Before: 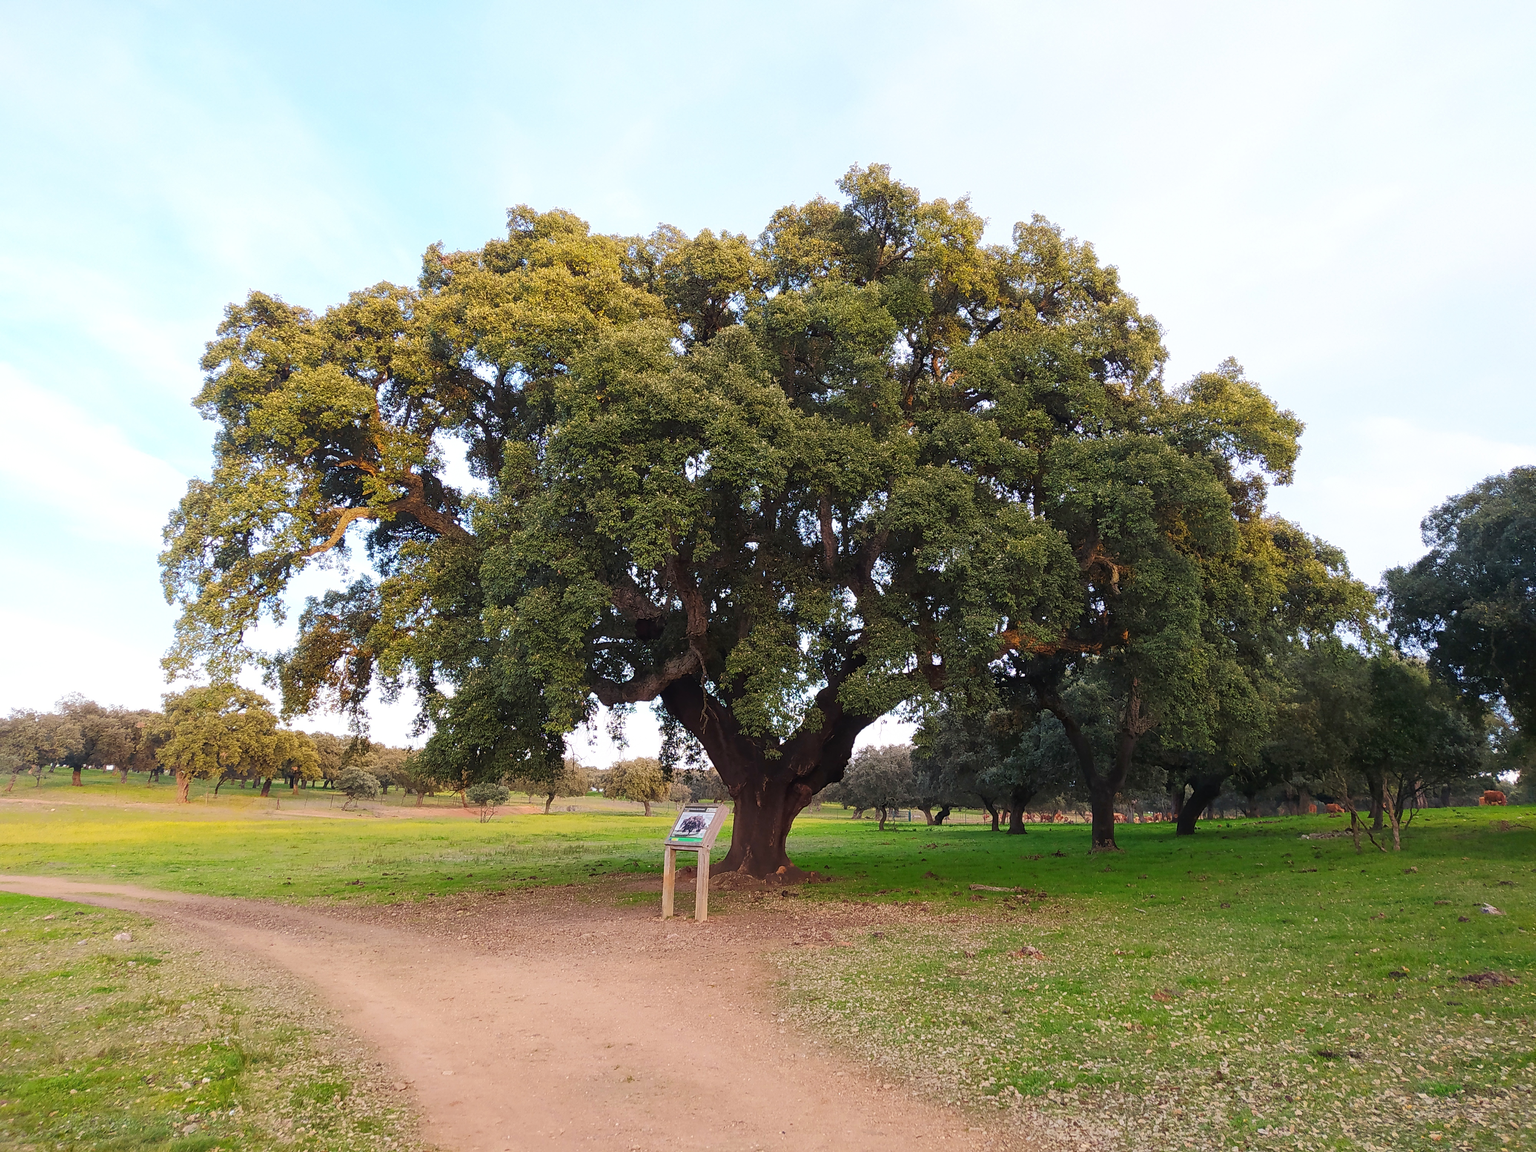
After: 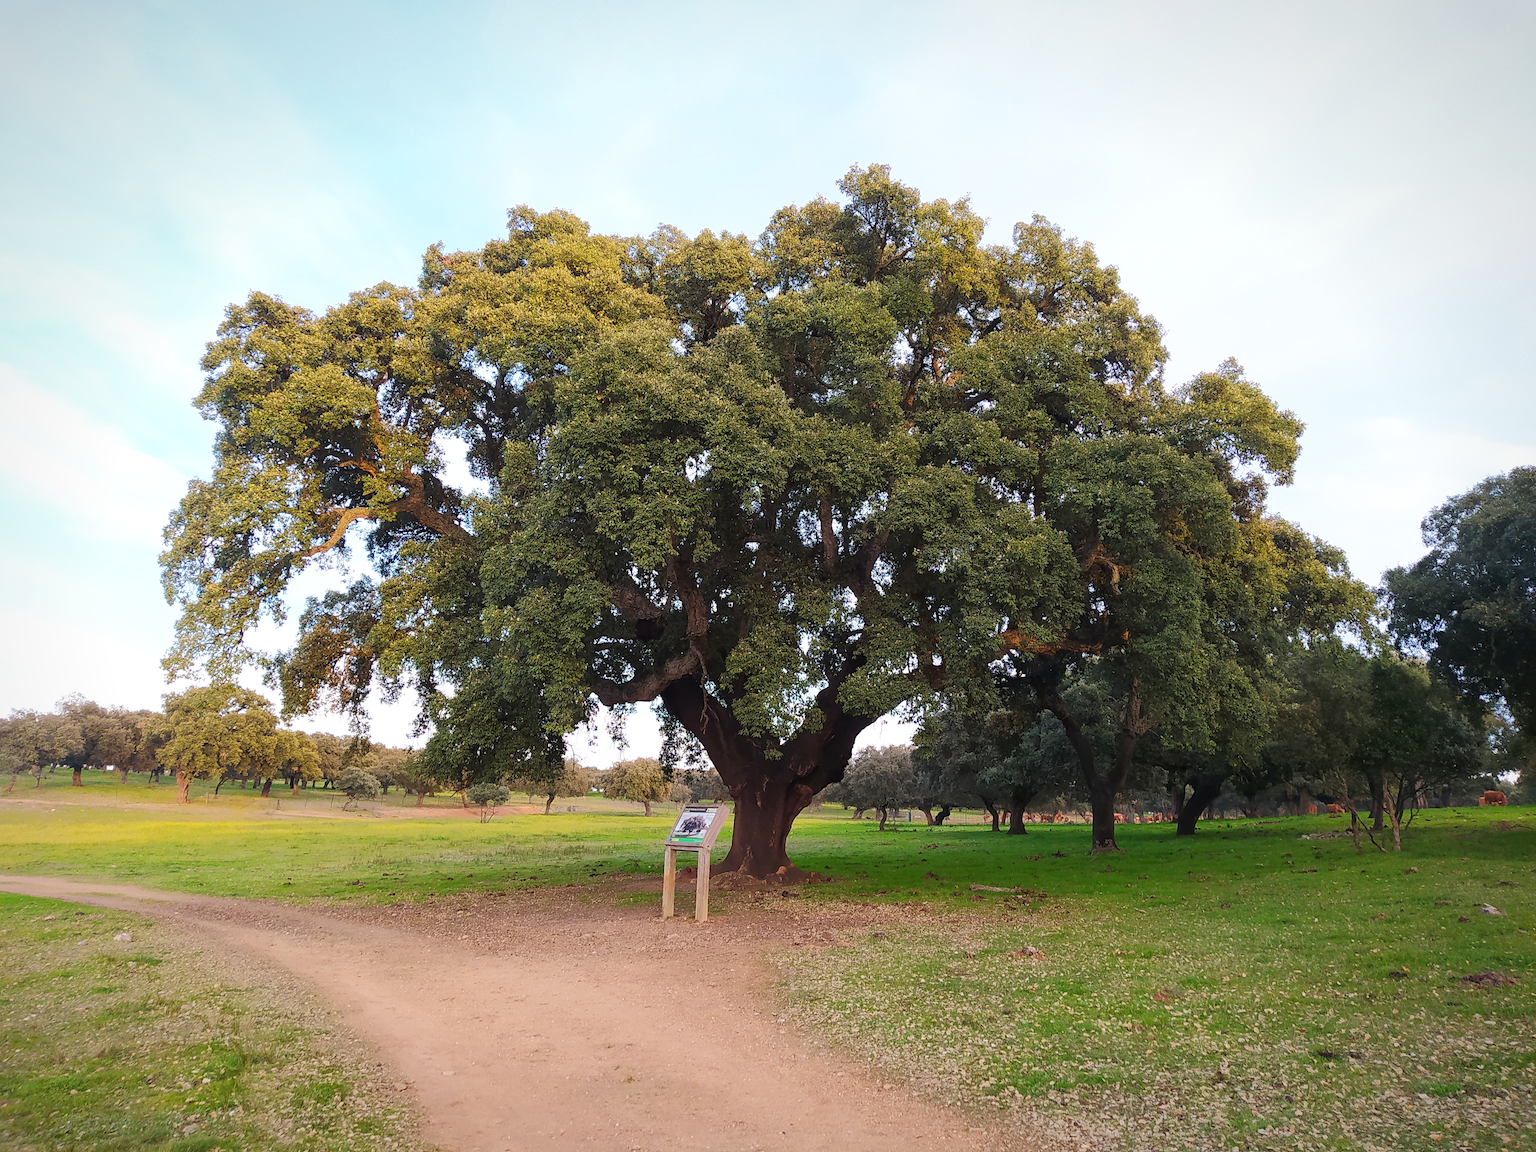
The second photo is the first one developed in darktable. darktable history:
vignetting: fall-off start 86.41%, brightness -0.317, saturation -0.068, automatic ratio true
